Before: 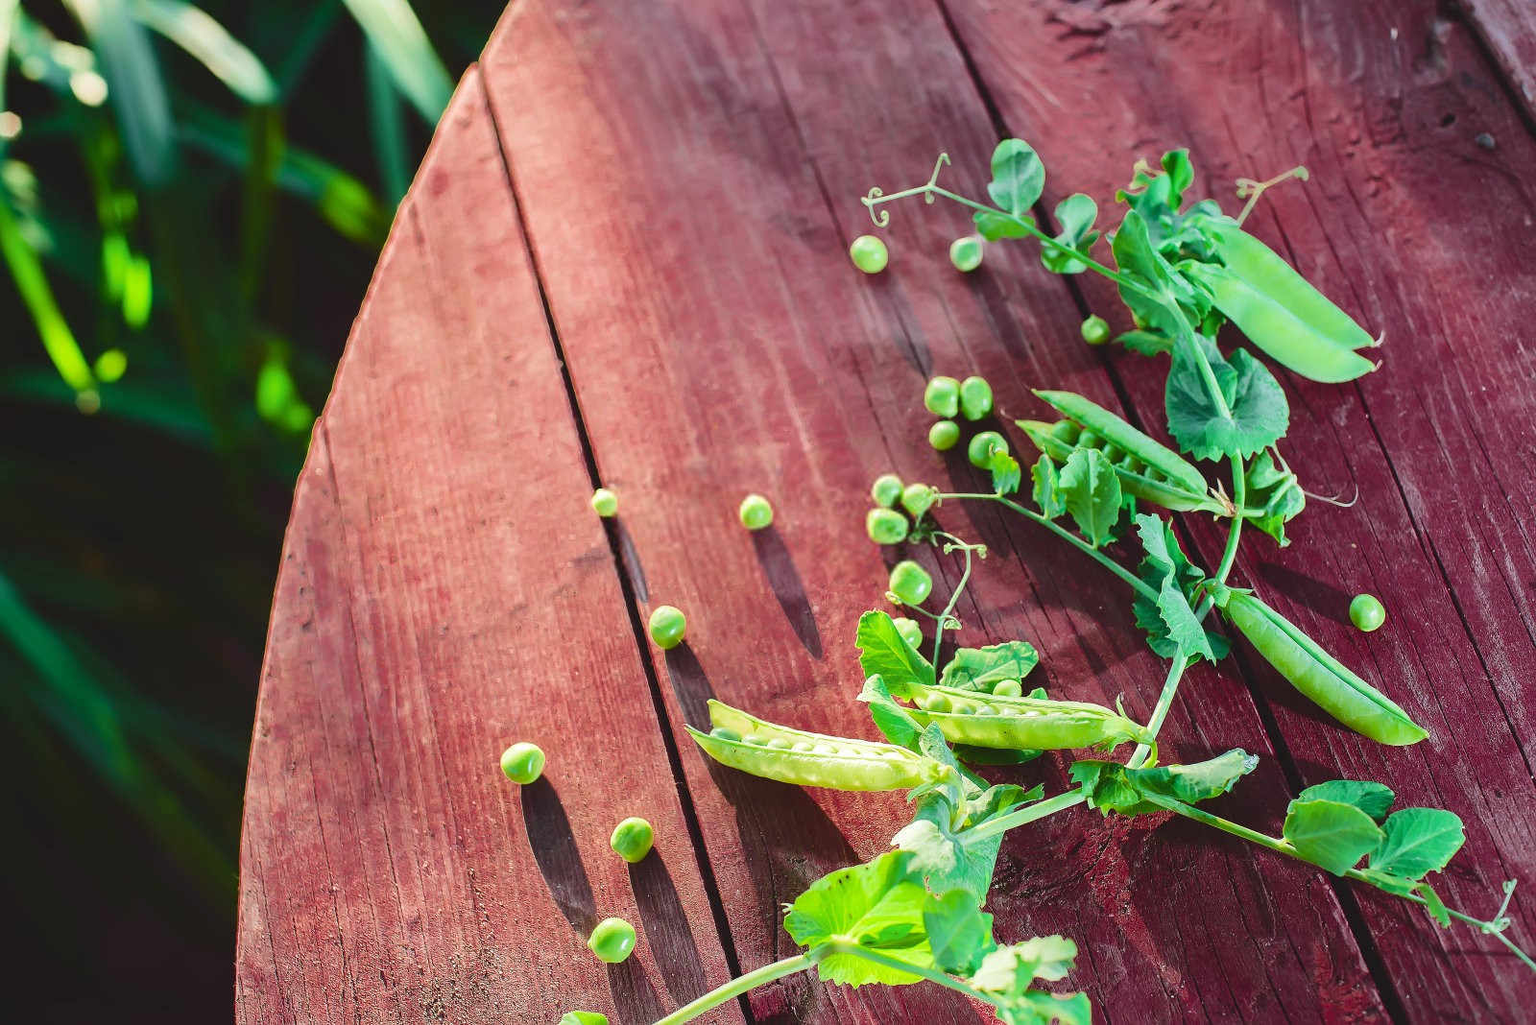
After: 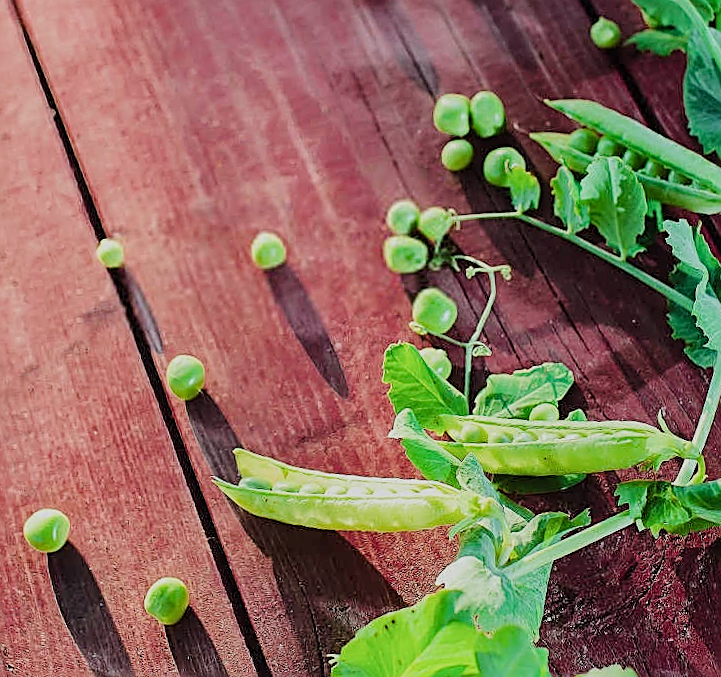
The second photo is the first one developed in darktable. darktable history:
filmic rgb: black relative exposure -7.65 EV, white relative exposure 4.56 EV, hardness 3.61
local contrast: highlights 100%, shadows 100%, detail 120%, midtone range 0.2
crop: left 31.379%, top 24.658%, right 20.326%, bottom 6.628%
rotate and perspective: rotation -4.57°, crop left 0.054, crop right 0.944, crop top 0.087, crop bottom 0.914
white balance: red 0.988, blue 1.017
sharpen: amount 0.901
